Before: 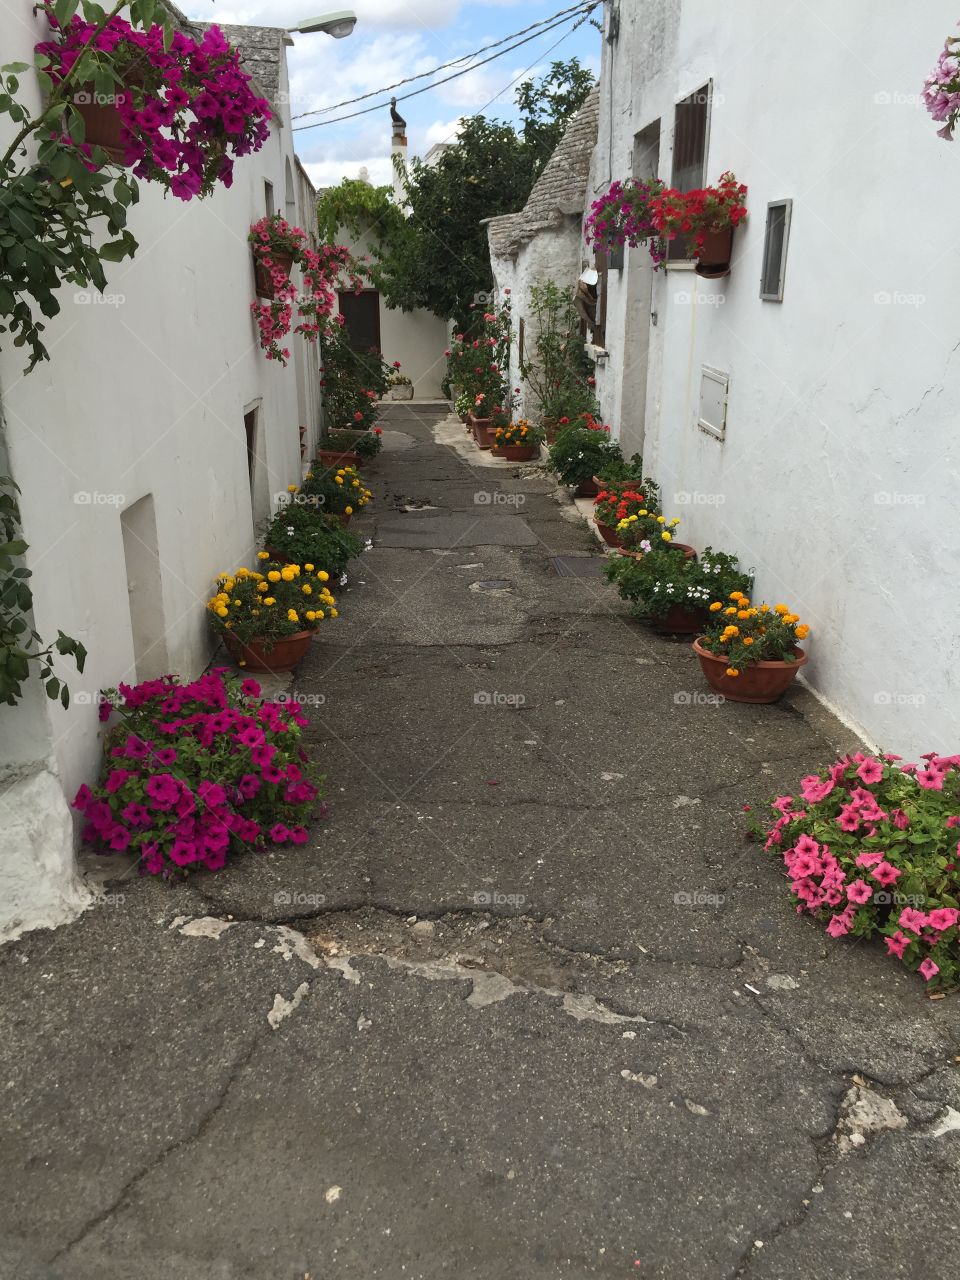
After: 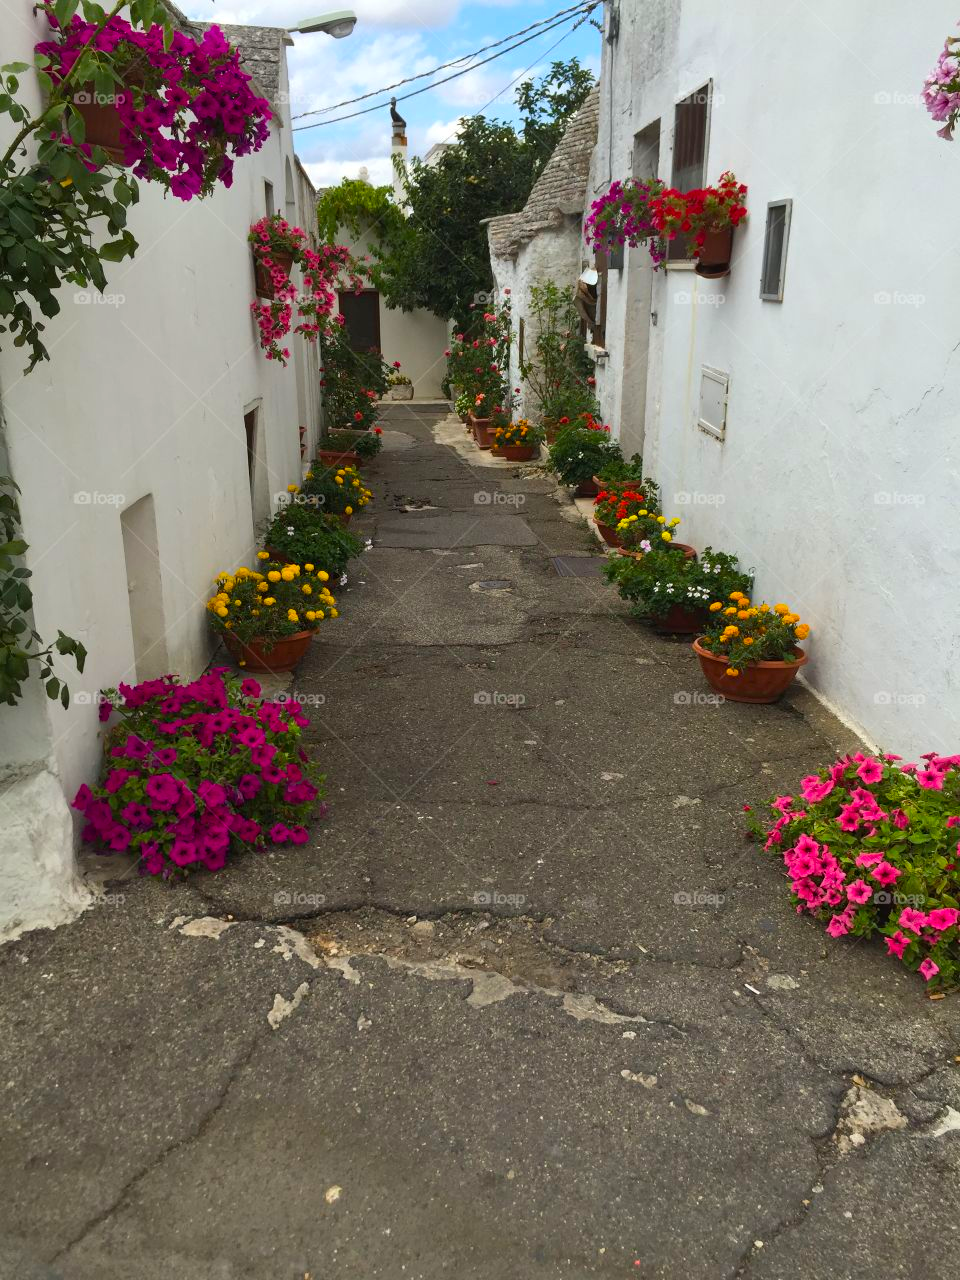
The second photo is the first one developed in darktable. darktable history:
color balance rgb: linear chroma grading › shadows -9.558%, linear chroma grading › global chroma 20.39%, perceptual saturation grading › global saturation 31.289%, global vibrance 0.297%
